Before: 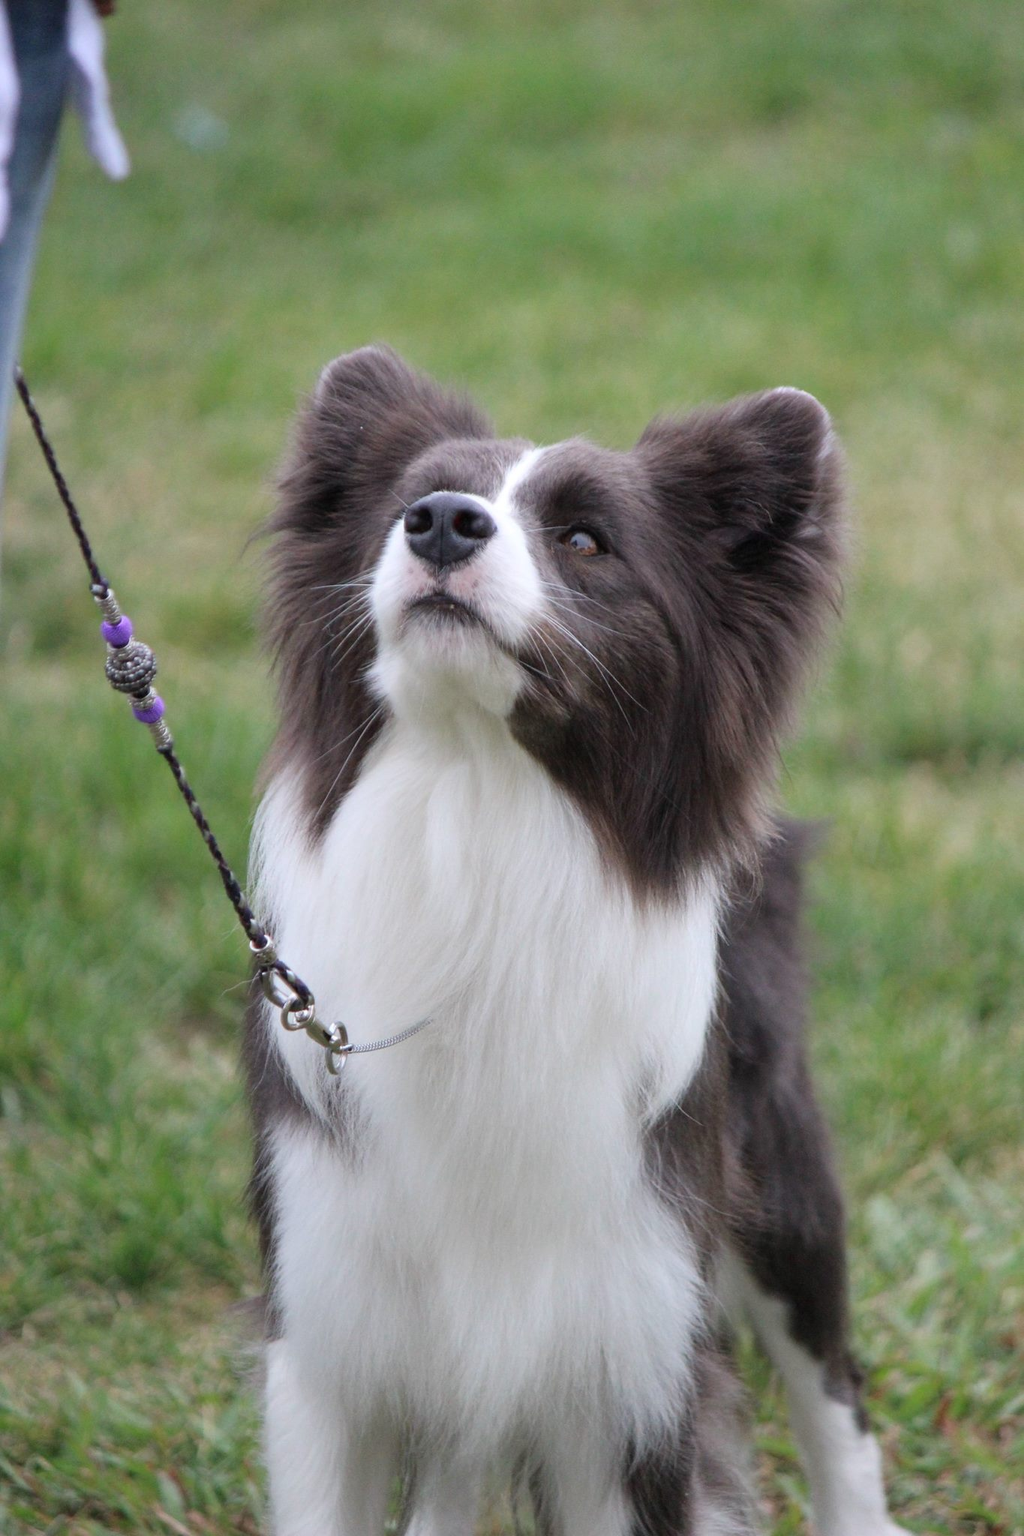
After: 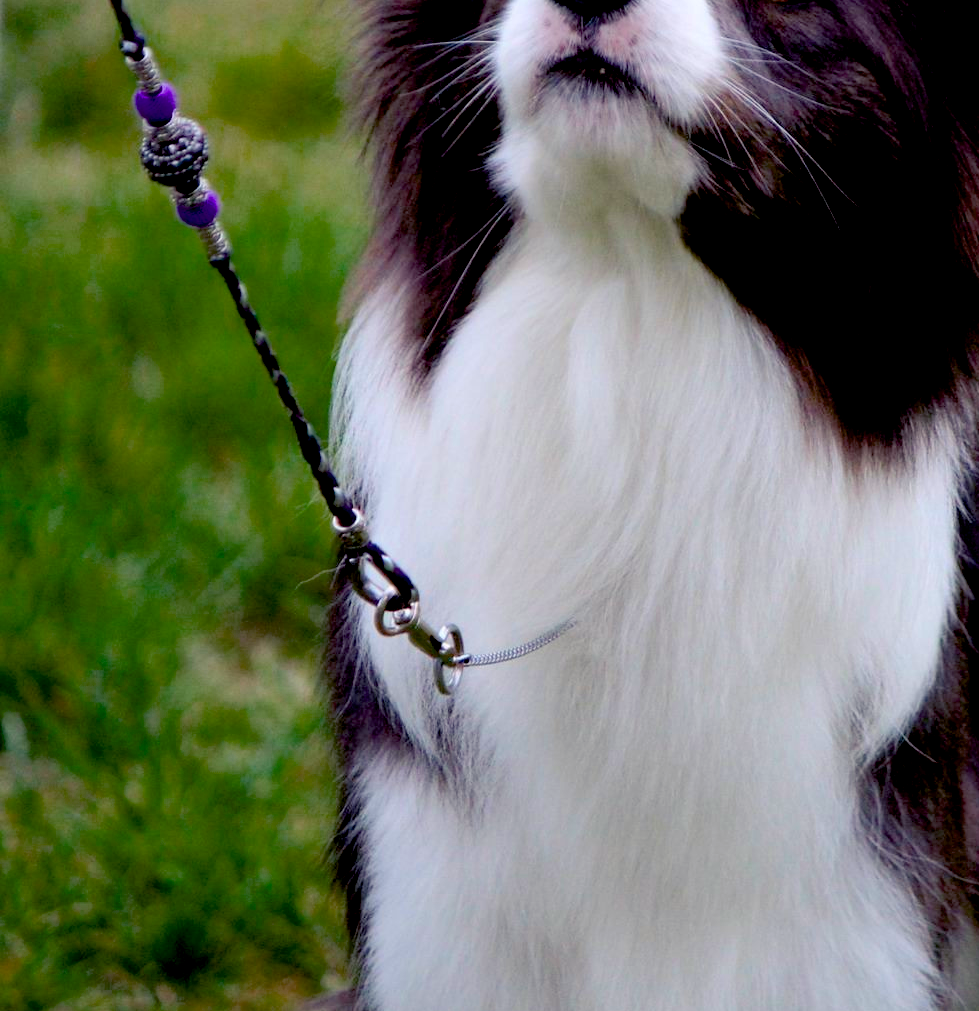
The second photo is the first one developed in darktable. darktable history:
color balance rgb: shadows lift › luminance -21.767%, shadows lift › chroma 6.619%, shadows lift › hue 269.91°, perceptual saturation grading › global saturation 30.156%, global vibrance 16.705%, saturation formula JzAzBz (2021)
exposure: black level correction 0.056, exposure -0.033 EV, compensate highlight preservation false
crop: top 36.039%, right 28.261%, bottom 14.556%
